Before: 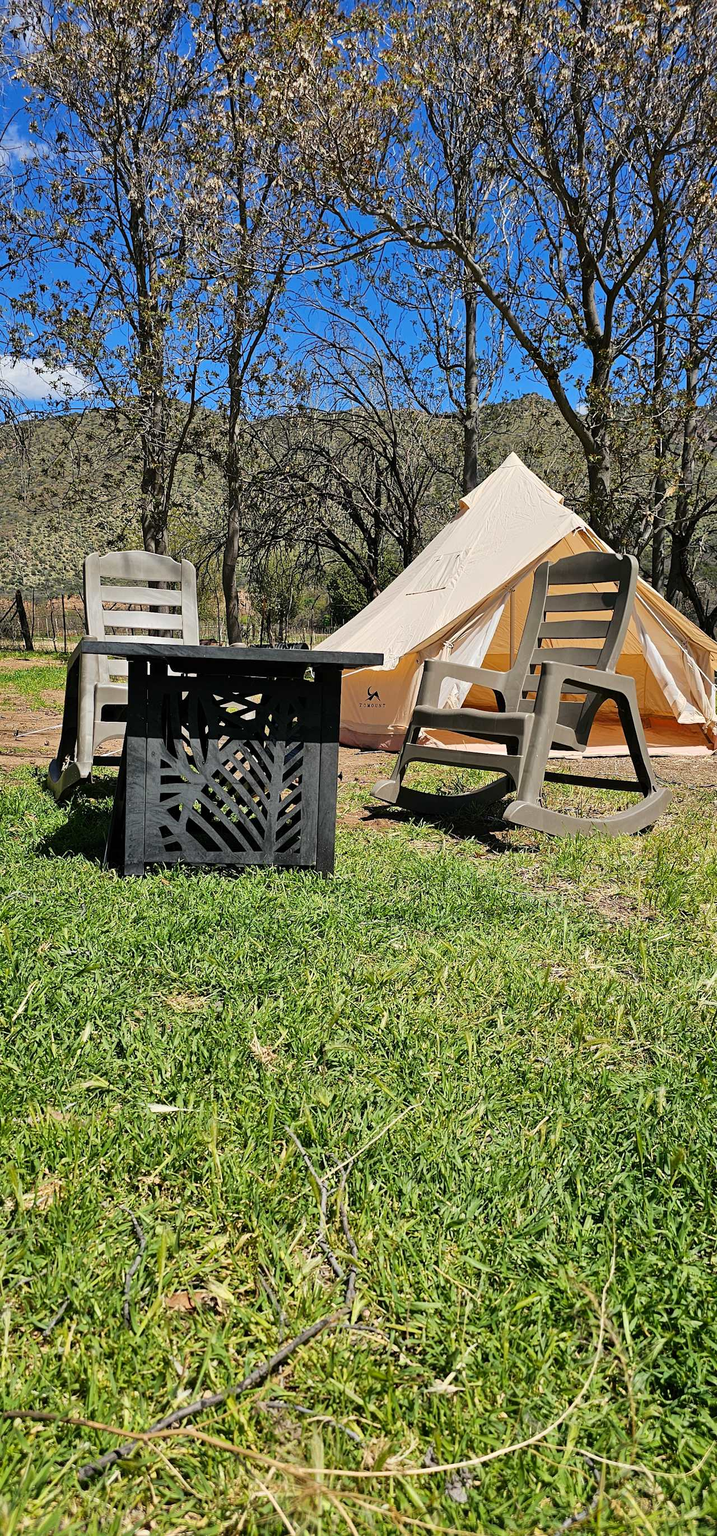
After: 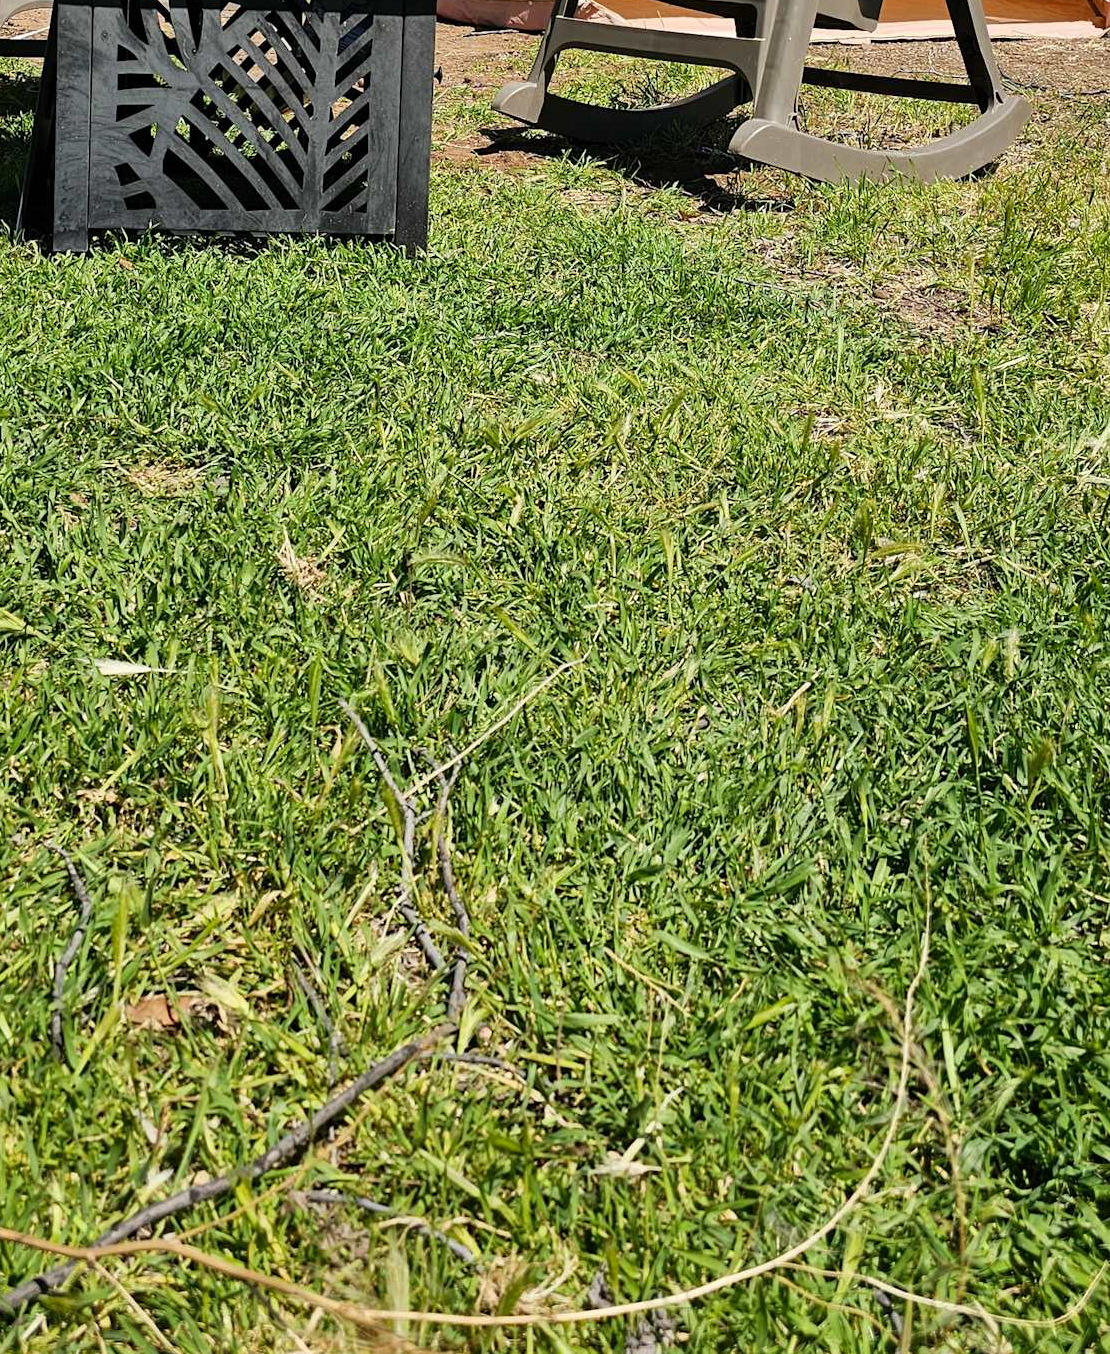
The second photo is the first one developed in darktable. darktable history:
shadows and highlights: shadows 22.56, highlights -49.15, soften with gaussian
crop and rotate: left 13.261%, top 47.81%, bottom 2.76%
